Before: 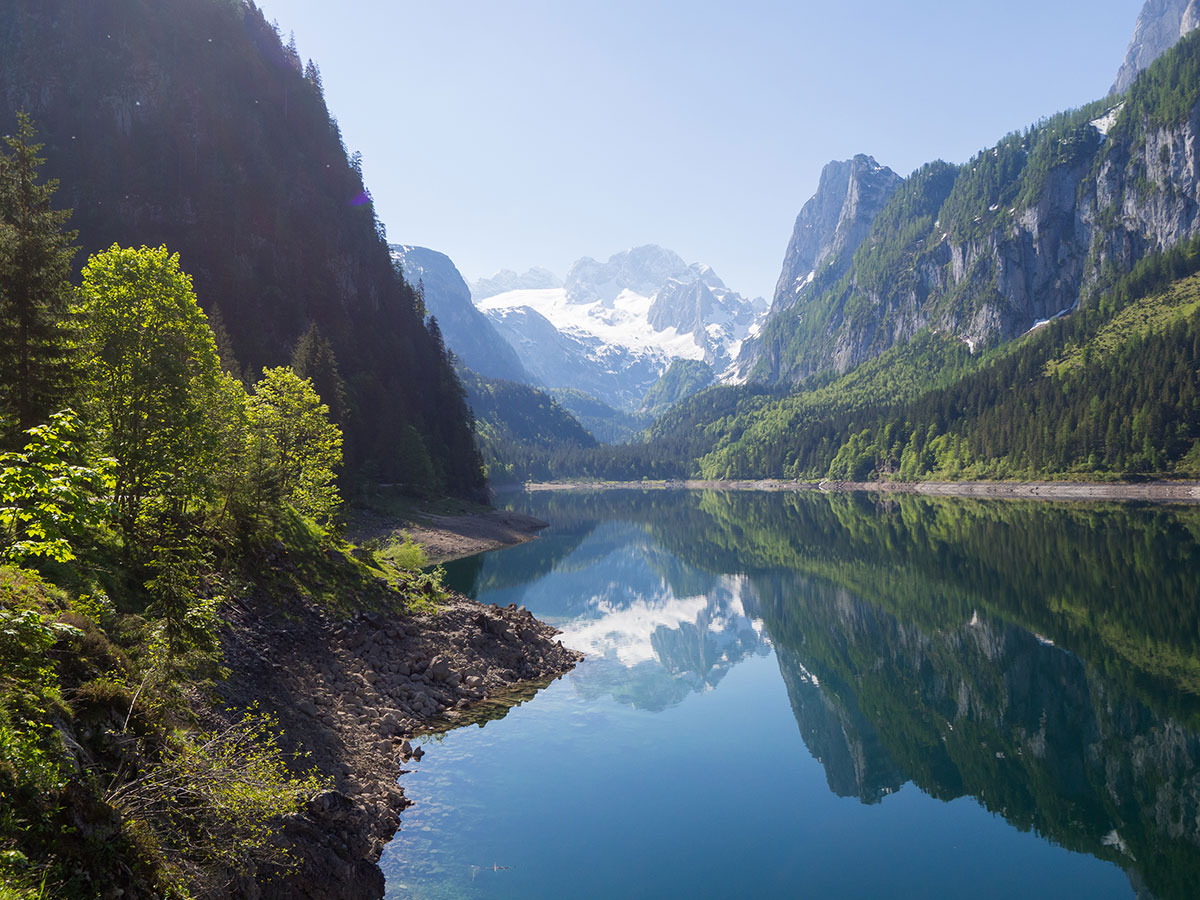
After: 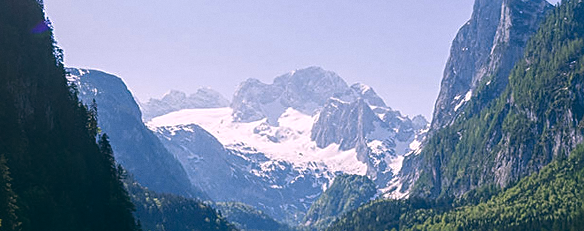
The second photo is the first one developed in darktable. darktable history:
crop: left 28.64%, top 16.832%, right 26.637%, bottom 58.055%
local contrast: on, module defaults
grain: coarseness 0.09 ISO, strength 10%
sharpen: on, module defaults
color balance: lift [1.016, 0.983, 1, 1.017], gamma [0.78, 1.018, 1.043, 0.957], gain [0.786, 1.063, 0.937, 1.017], input saturation 118.26%, contrast 13.43%, contrast fulcrum 21.62%, output saturation 82.76%
exposure: exposure 0 EV, compensate highlight preservation false
rotate and perspective: rotation 0.128°, lens shift (vertical) -0.181, lens shift (horizontal) -0.044, shear 0.001, automatic cropping off
